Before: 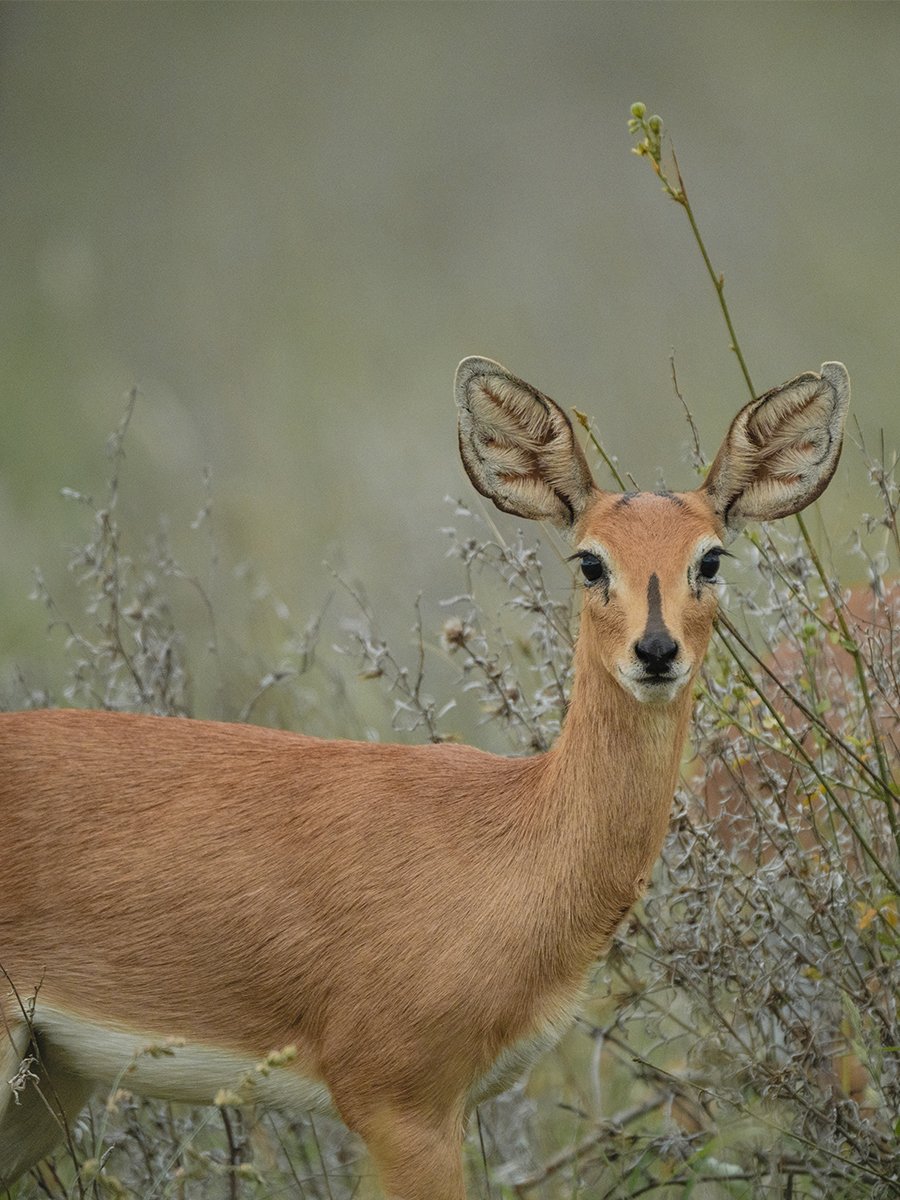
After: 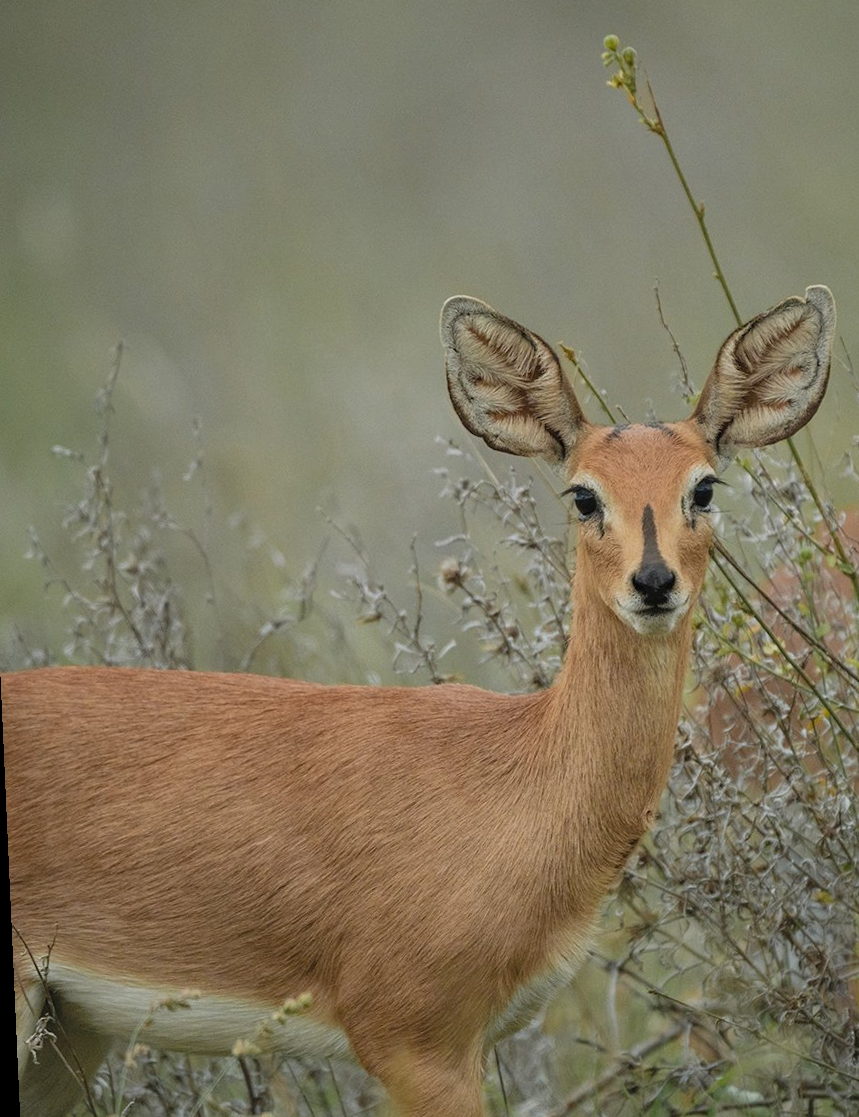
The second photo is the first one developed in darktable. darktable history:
crop: left 3.305%, top 6.436%, right 6.389%, bottom 3.258%
rotate and perspective: rotation -2.56°, automatic cropping off
